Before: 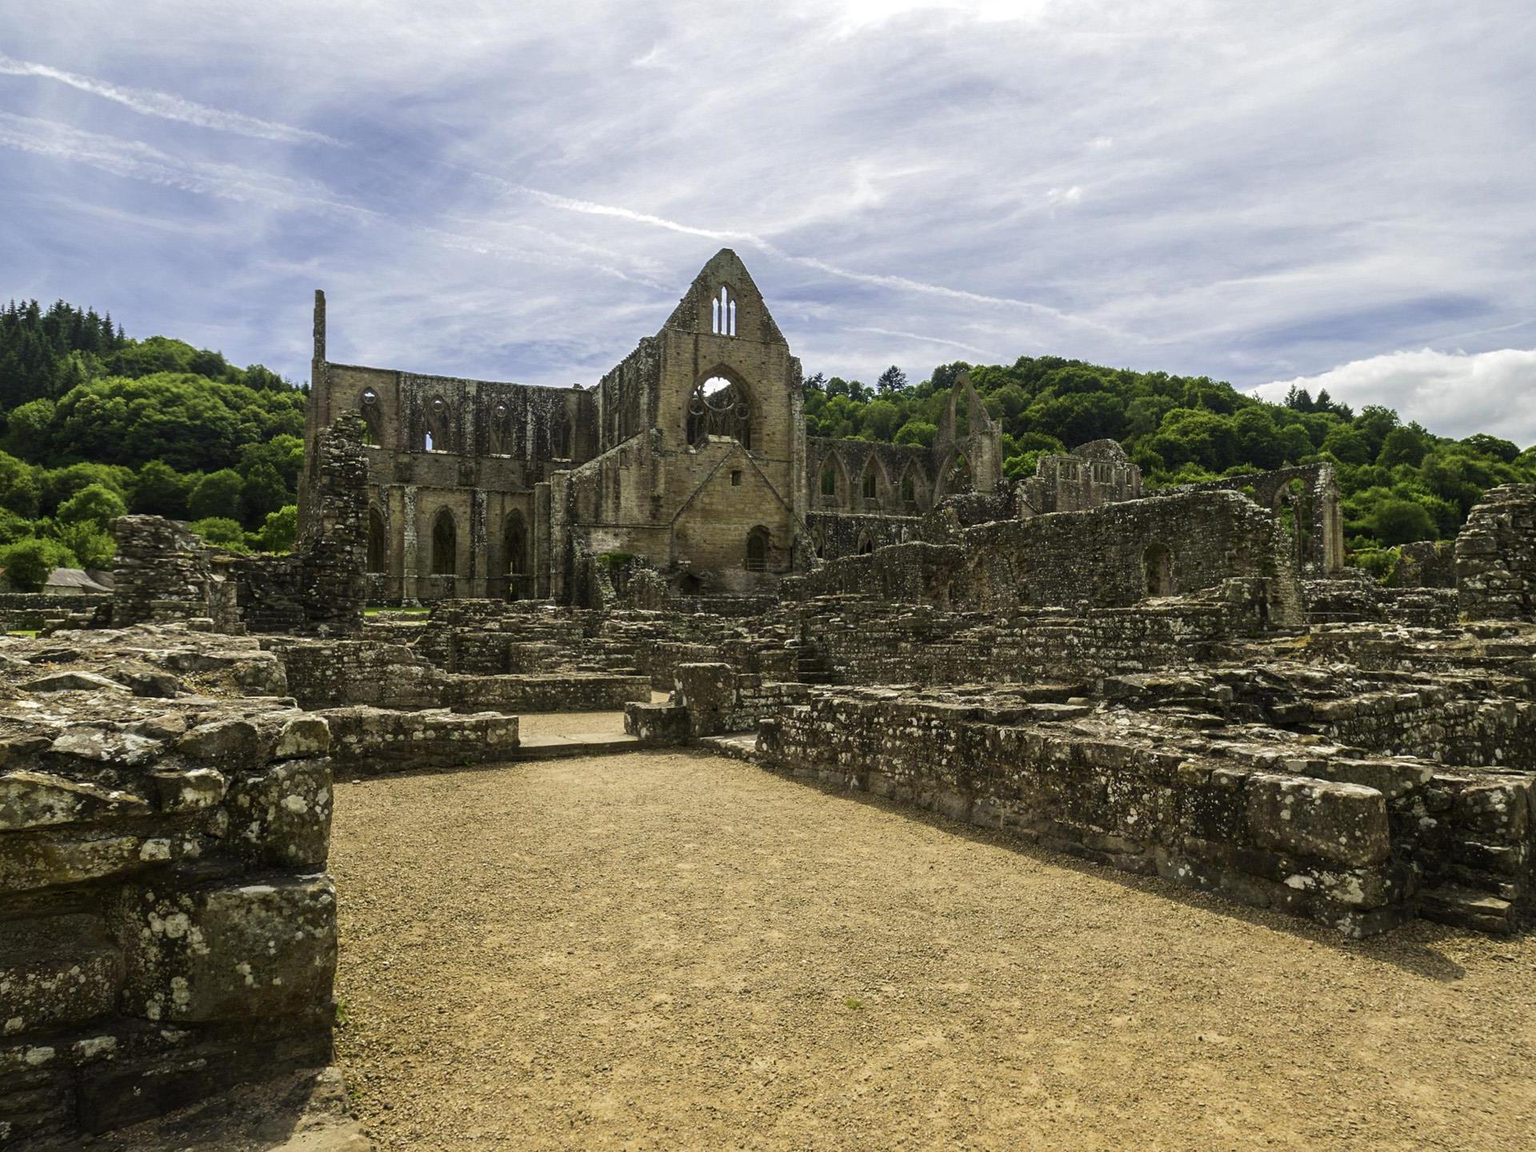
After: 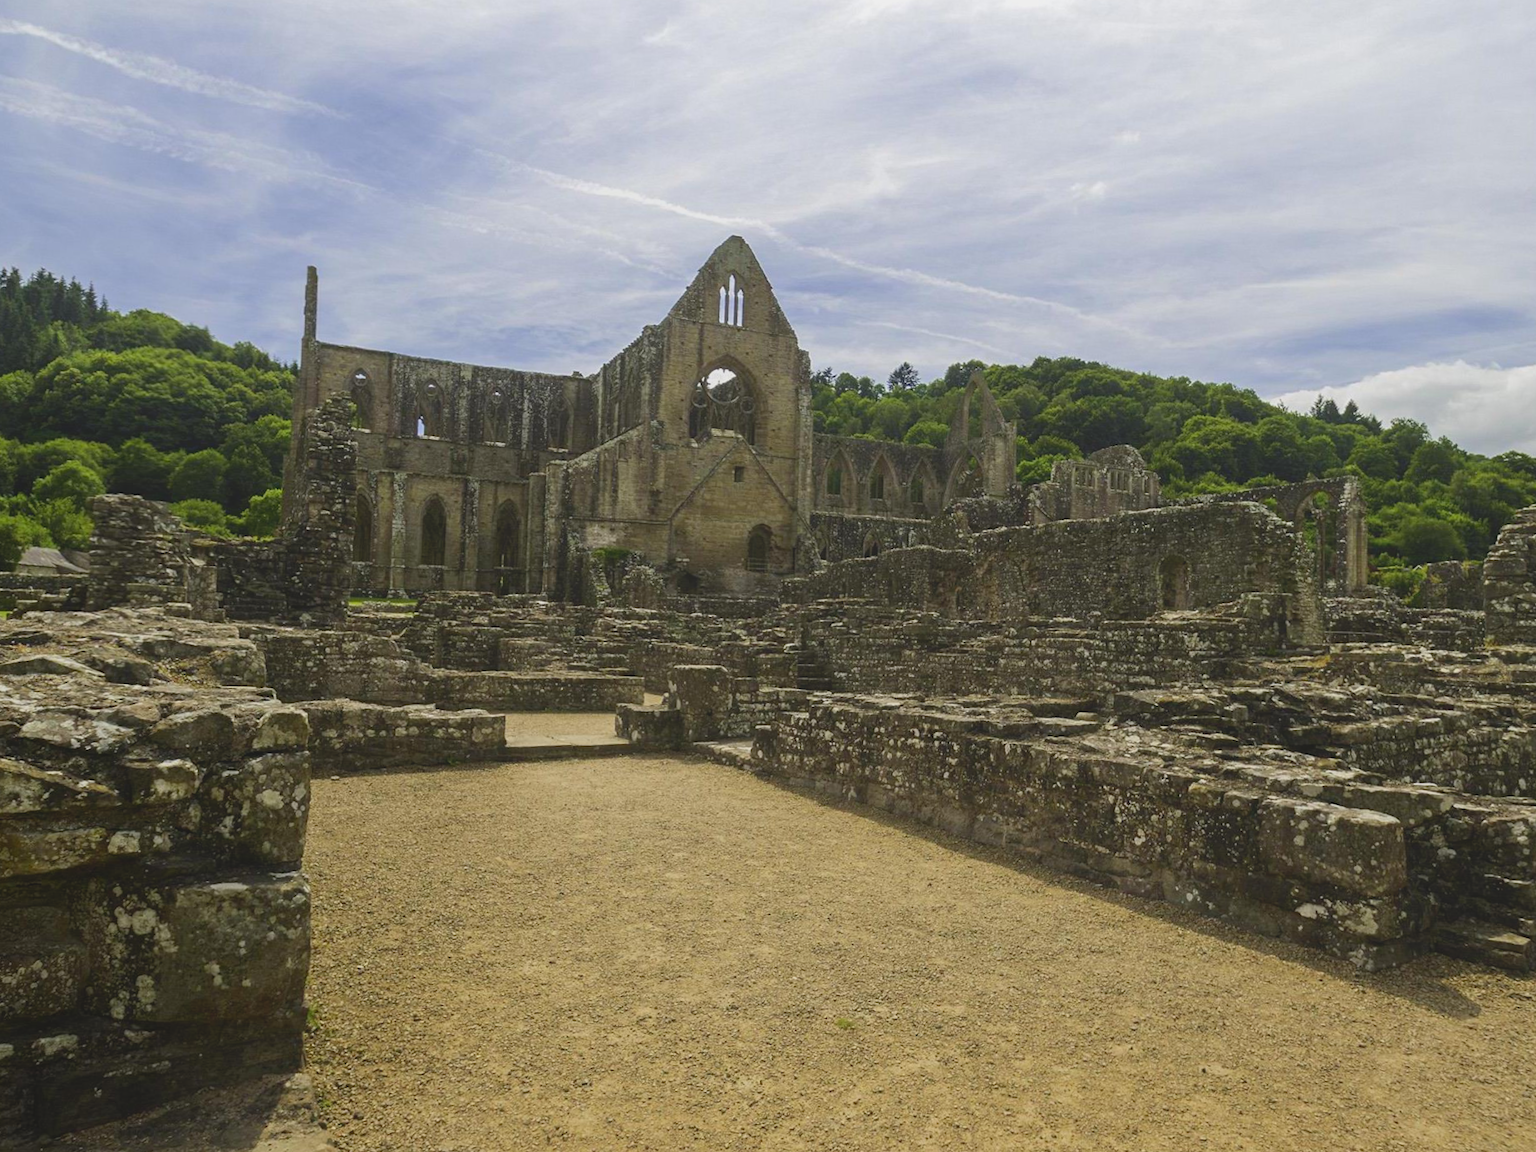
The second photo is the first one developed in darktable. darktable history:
crop and rotate: angle -1.69°
local contrast: detail 70%
